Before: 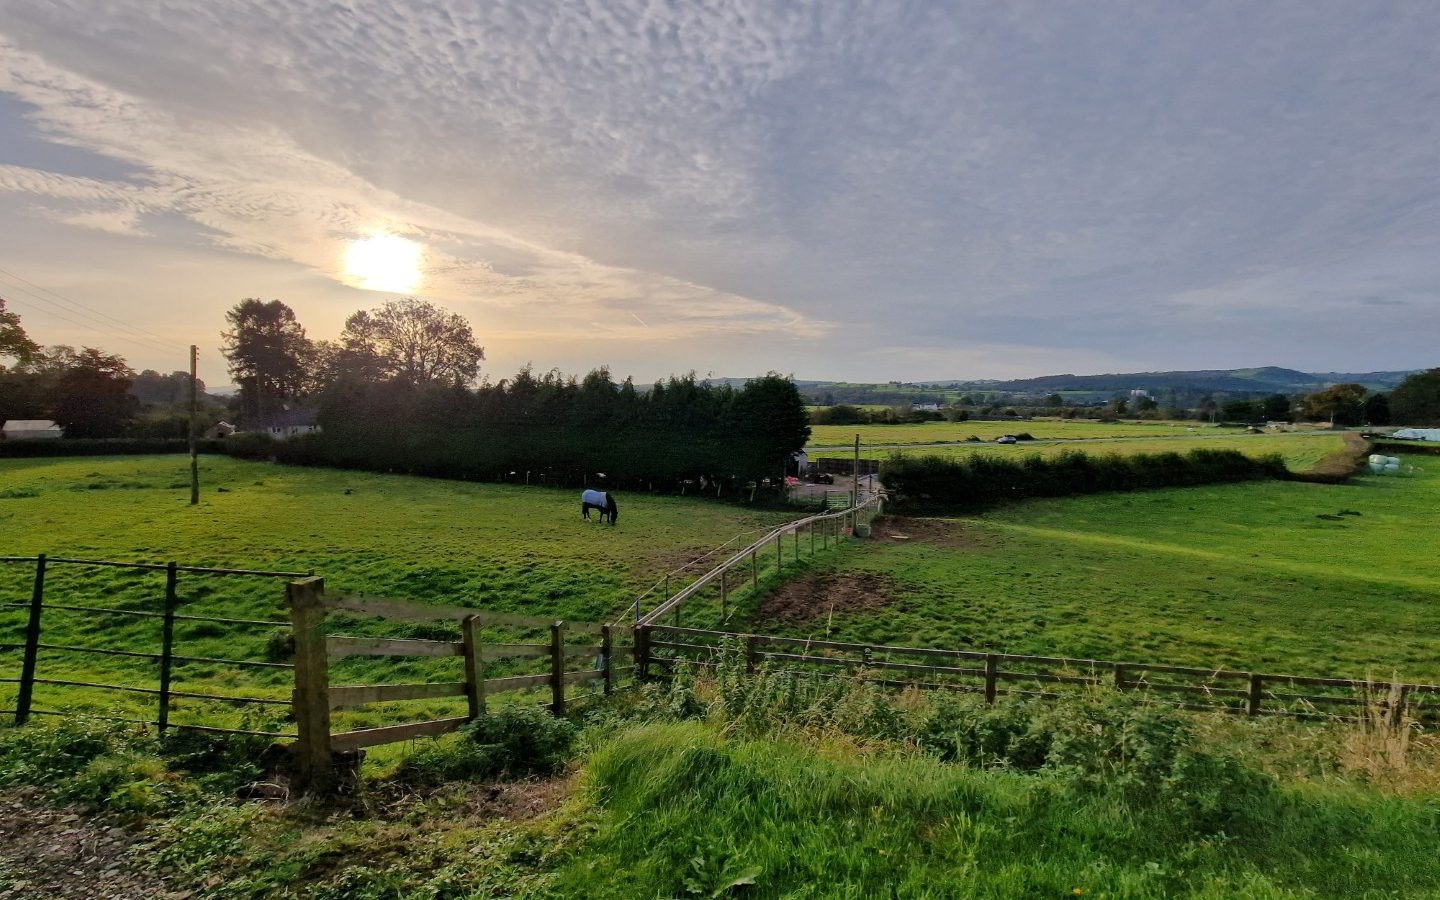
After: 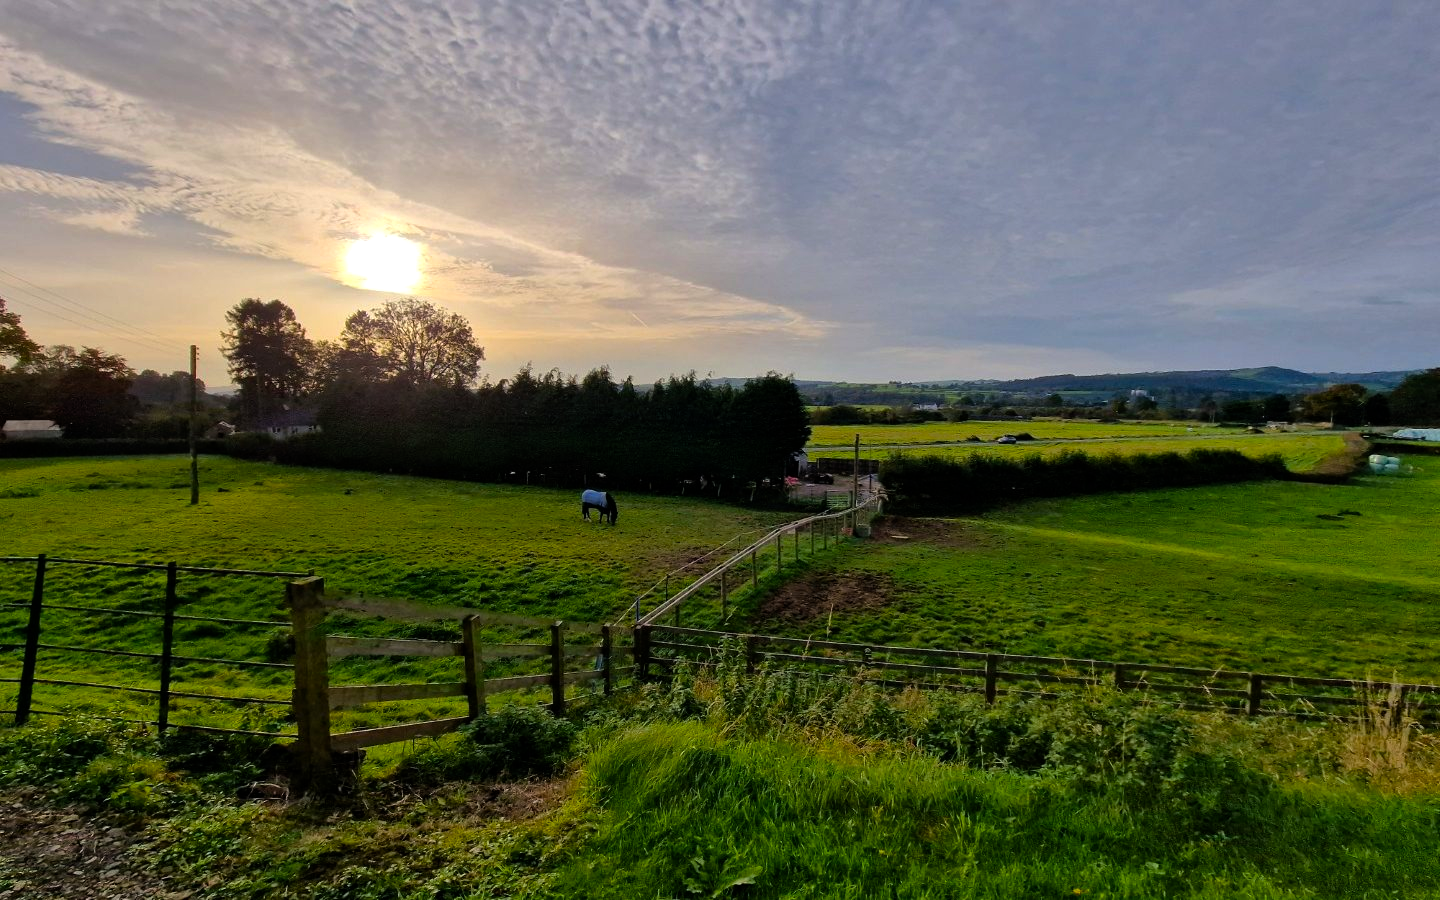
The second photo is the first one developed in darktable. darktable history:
color balance rgb: power › luminance -14.855%, linear chroma grading › global chroma 20.481%, perceptual saturation grading › global saturation 0.947%, global vibrance 26.714%, contrast 6.092%
